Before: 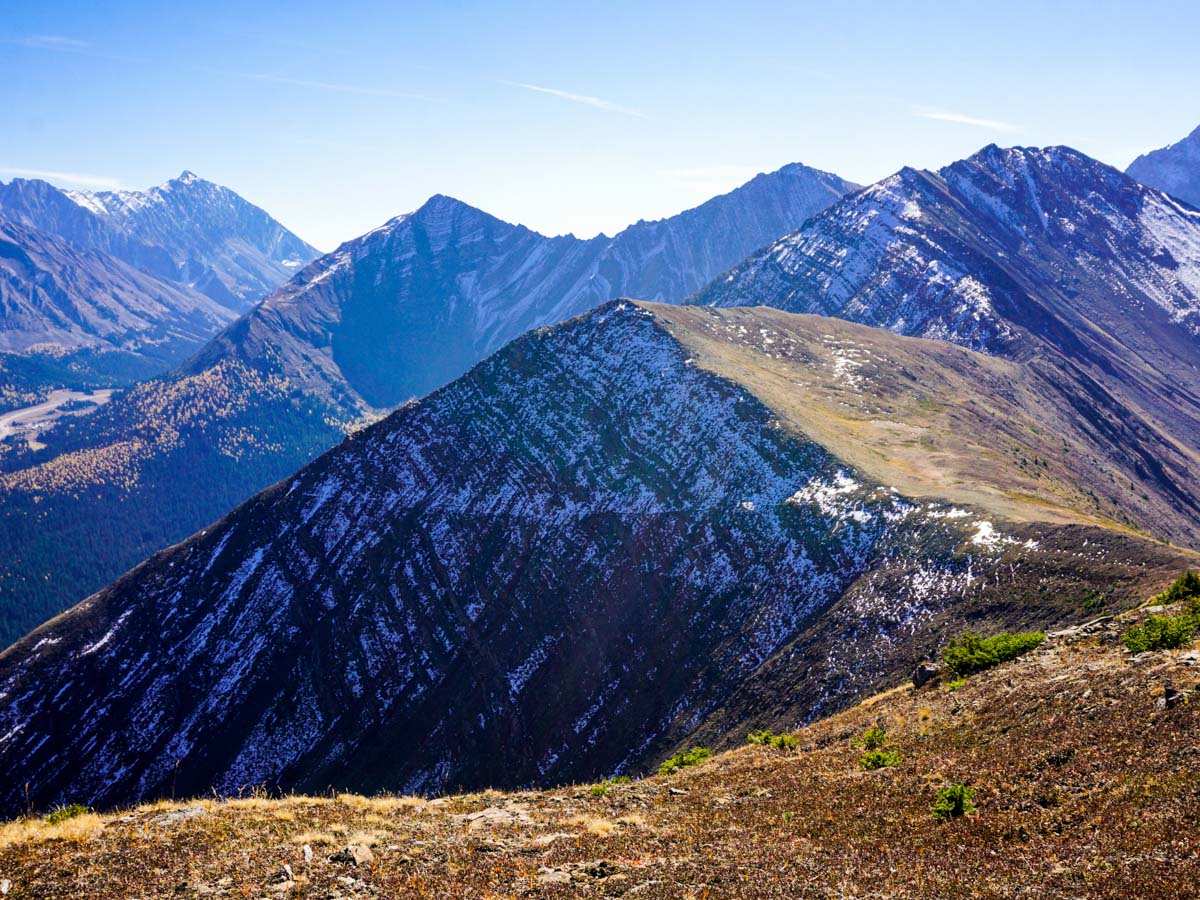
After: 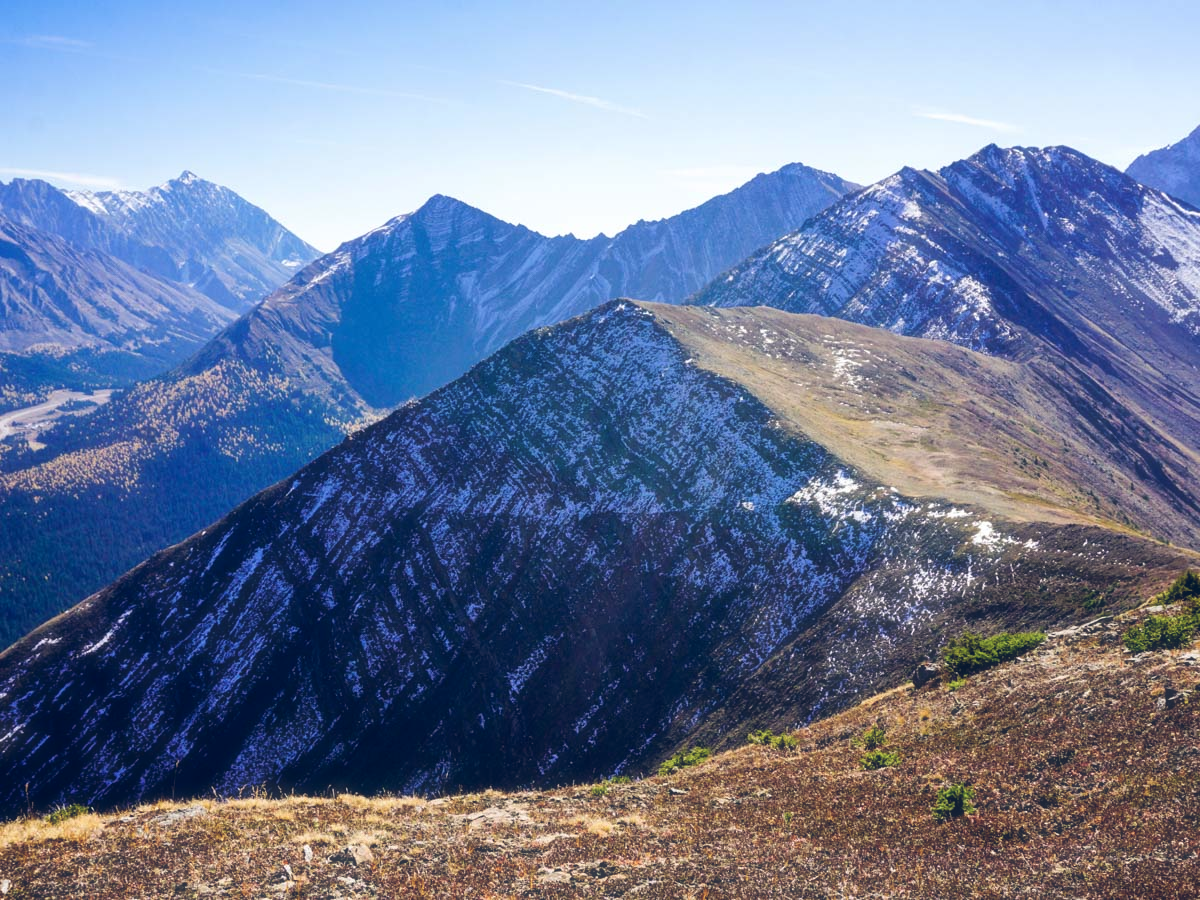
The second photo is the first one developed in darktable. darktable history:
haze removal: strength -0.09, adaptive false
color balance rgb: global offset › luminance 0.385%, global offset › chroma 0.206%, global offset › hue 255.65°, perceptual saturation grading › global saturation -1.748%, perceptual saturation grading › highlights -7.427%, perceptual saturation grading › mid-tones 8.528%, perceptual saturation grading › shadows 5.141%
